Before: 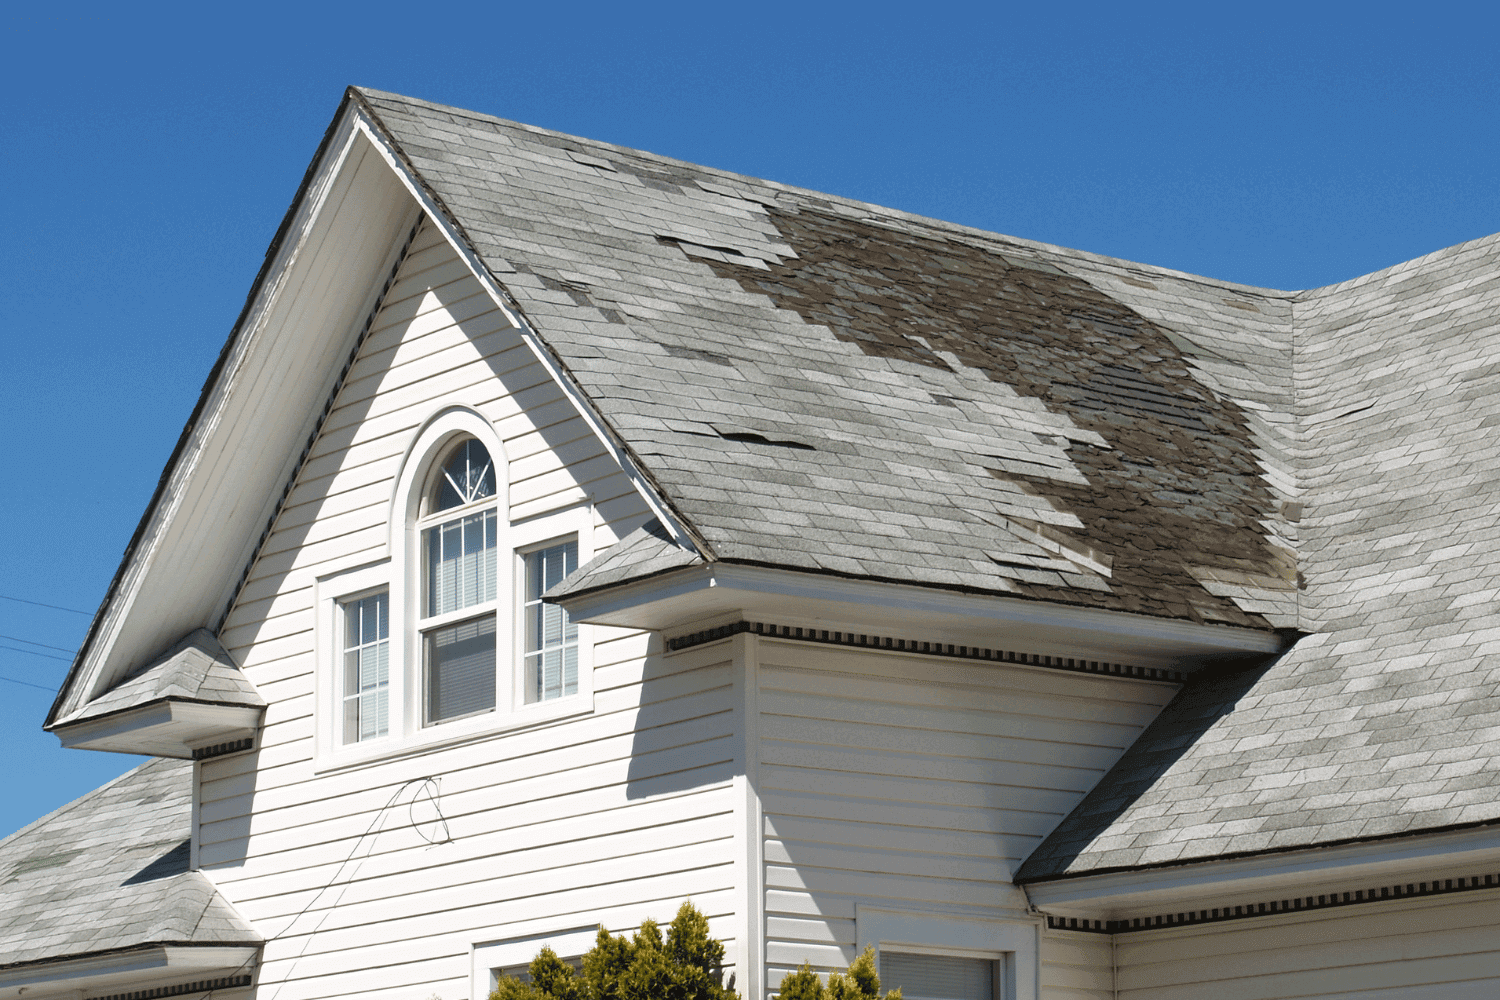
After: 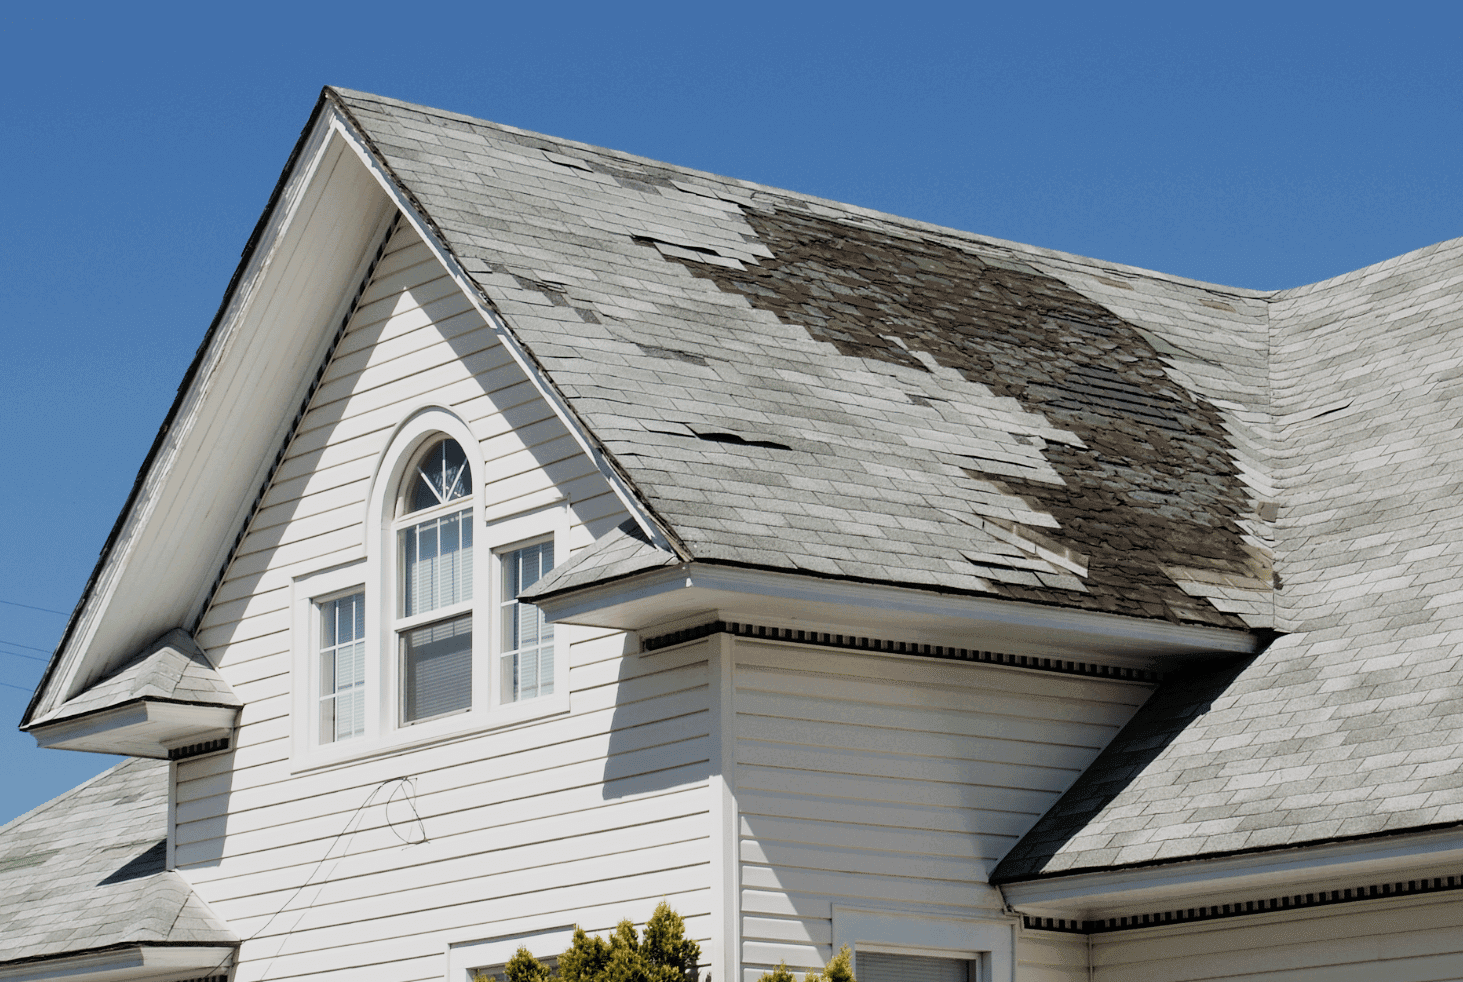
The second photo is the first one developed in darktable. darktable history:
filmic rgb: black relative exposure -7.65 EV, white relative exposure 4.56 EV, threshold 3.05 EV, hardness 3.61, add noise in highlights 0.001, preserve chrominance max RGB, color science v3 (2019), use custom middle-gray values true, contrast in highlights soft, enable highlight reconstruction true
tone equalizer: -8 EV -0.406 EV, -7 EV -0.395 EV, -6 EV -0.309 EV, -5 EV -0.211 EV, -3 EV 0.194 EV, -2 EV 0.304 EV, -1 EV 0.414 EV, +0 EV 0.398 EV, edges refinement/feathering 500, mask exposure compensation -1.57 EV, preserve details no
crop and rotate: left 1.703%, right 0.722%, bottom 1.74%
